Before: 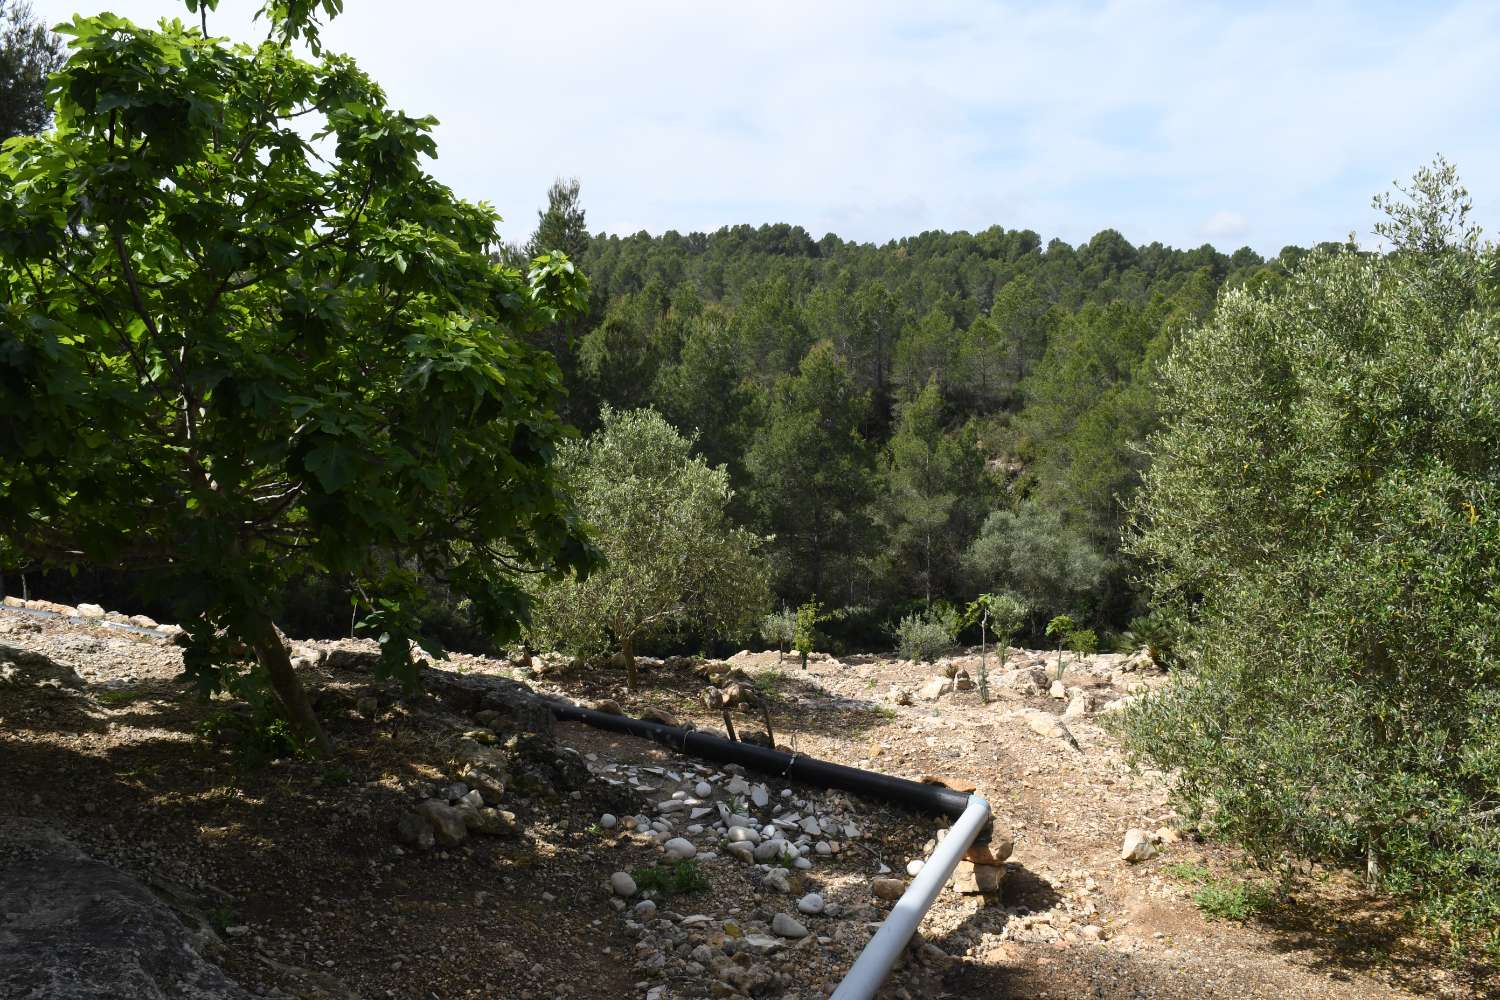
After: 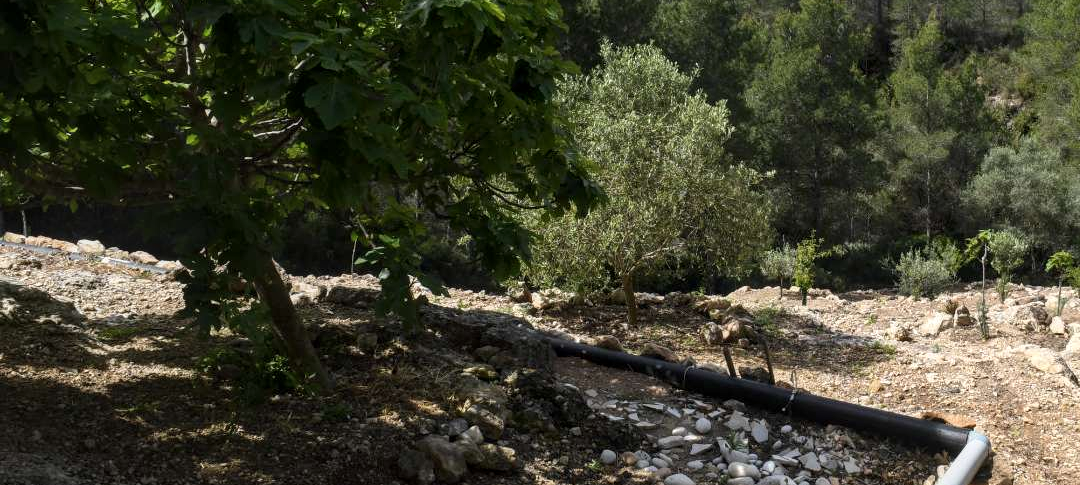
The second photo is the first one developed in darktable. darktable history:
crop: top 36.498%, right 27.964%, bottom 14.995%
local contrast: on, module defaults
